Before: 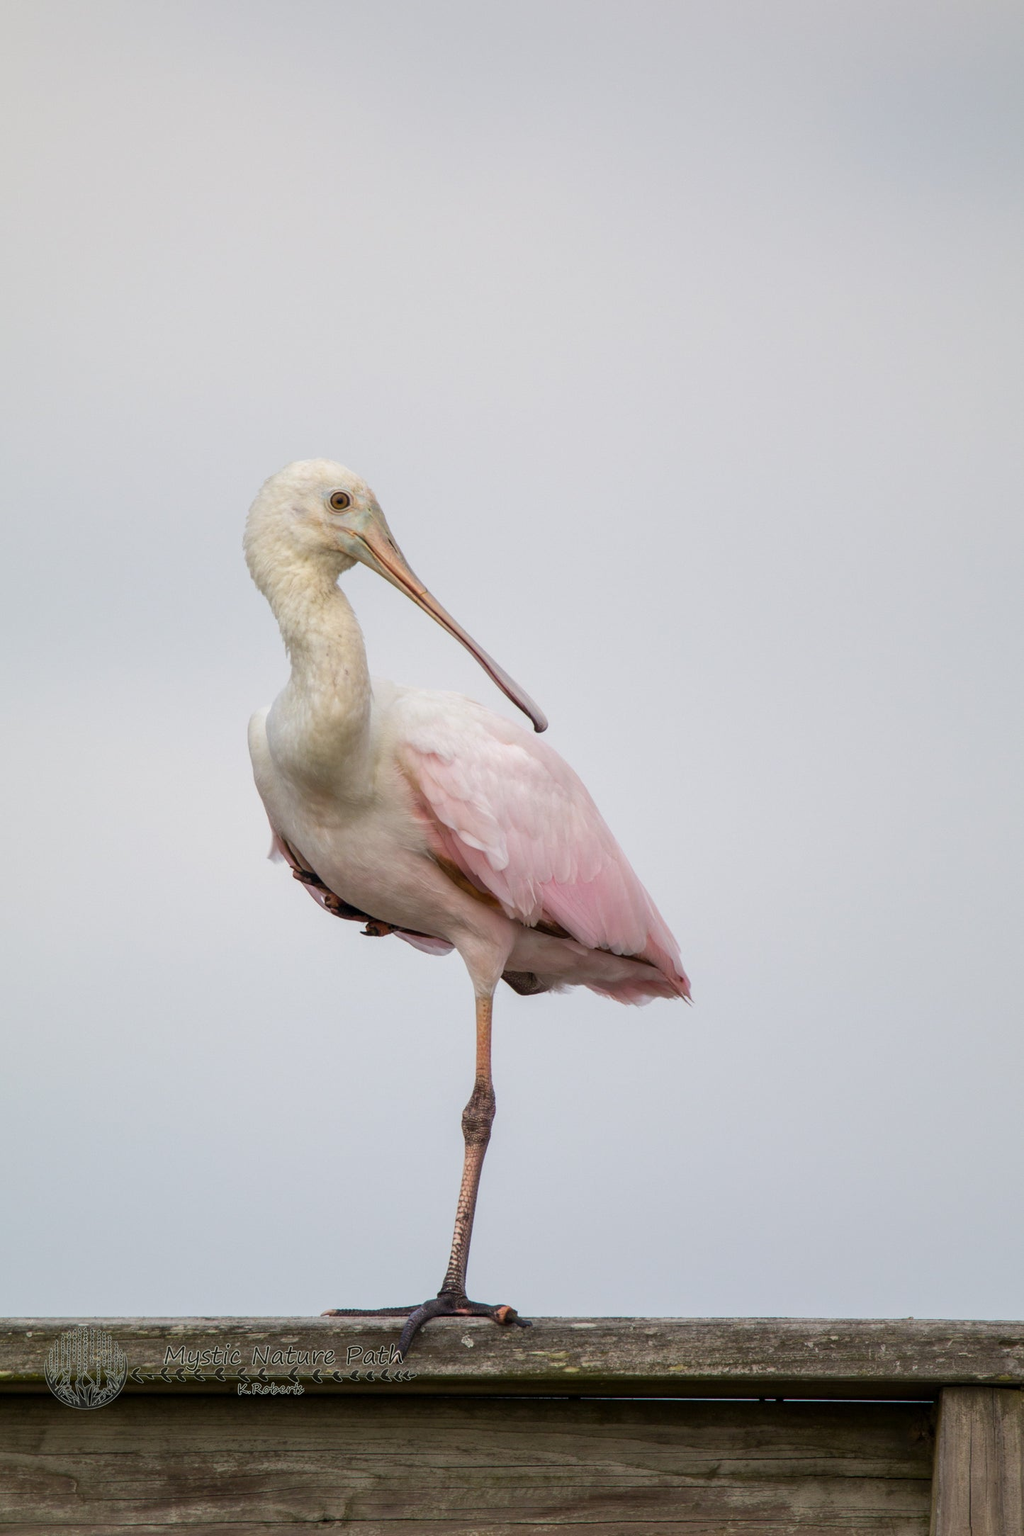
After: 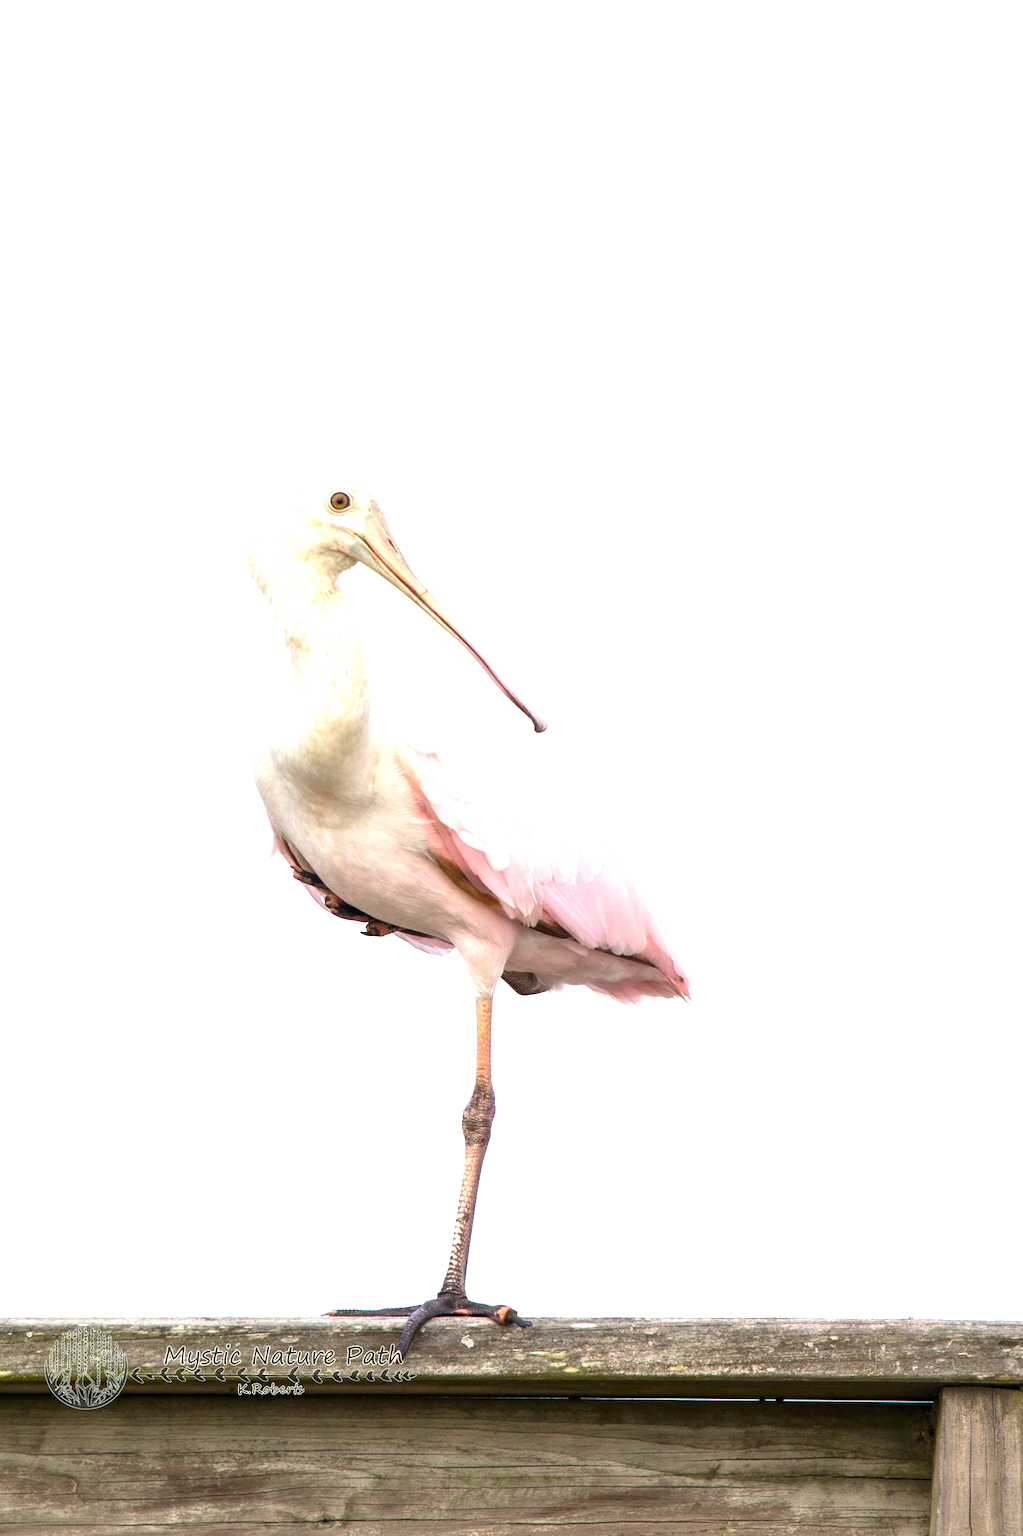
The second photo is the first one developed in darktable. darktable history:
exposure: black level correction 0, exposure 1.461 EV, compensate highlight preservation false
